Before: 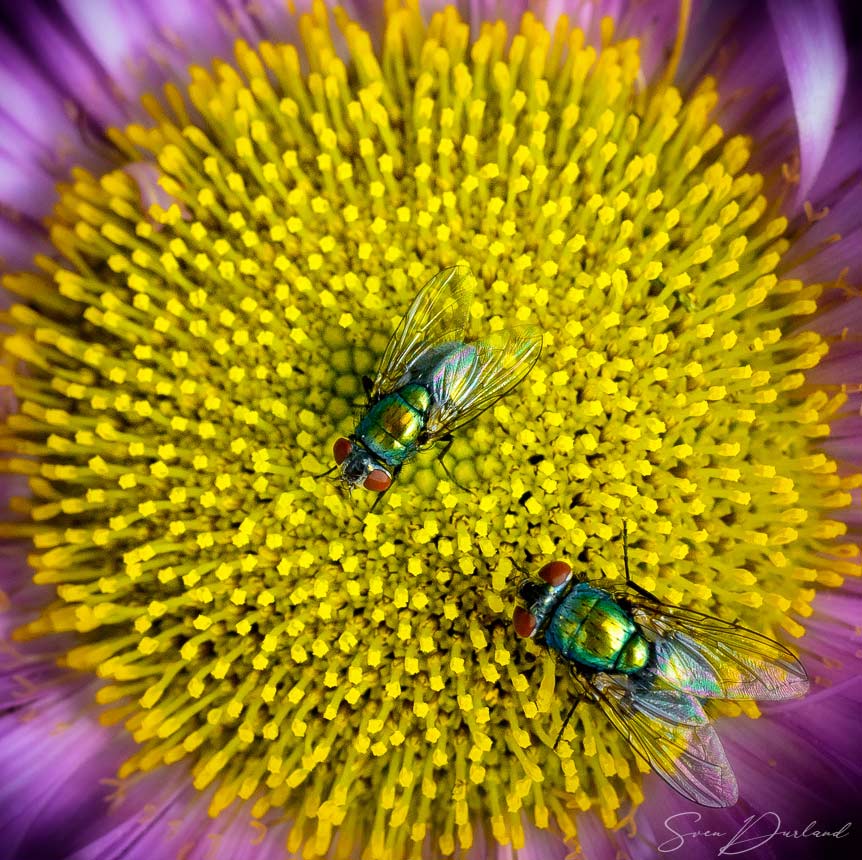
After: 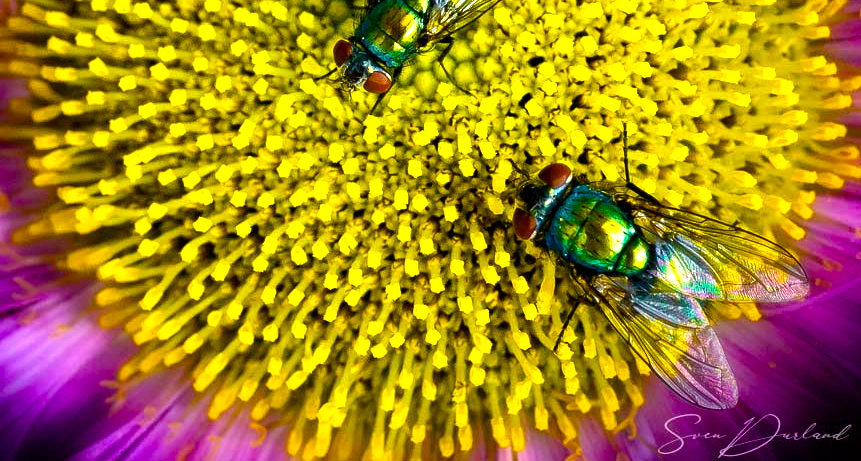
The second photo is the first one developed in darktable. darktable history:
crop and rotate: top 46.328%, right 0.102%
exposure: compensate exposure bias true, compensate highlight preservation false
color balance rgb: linear chroma grading › global chroma 14.838%, perceptual saturation grading › global saturation 0.461%, perceptual saturation grading › mid-tones 6.436%, perceptual saturation grading › shadows 72.154%, perceptual brilliance grading › global brilliance 21.429%, perceptual brilliance grading › shadows -35.556%, global vibrance 11.063%
